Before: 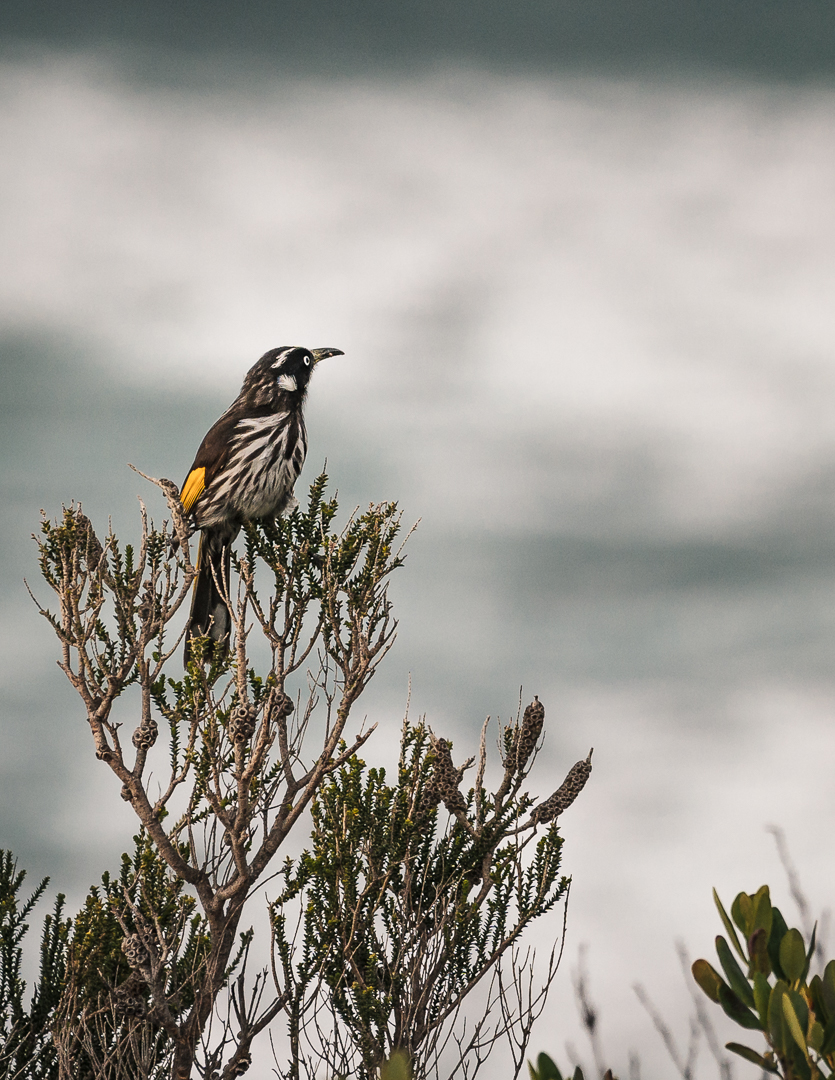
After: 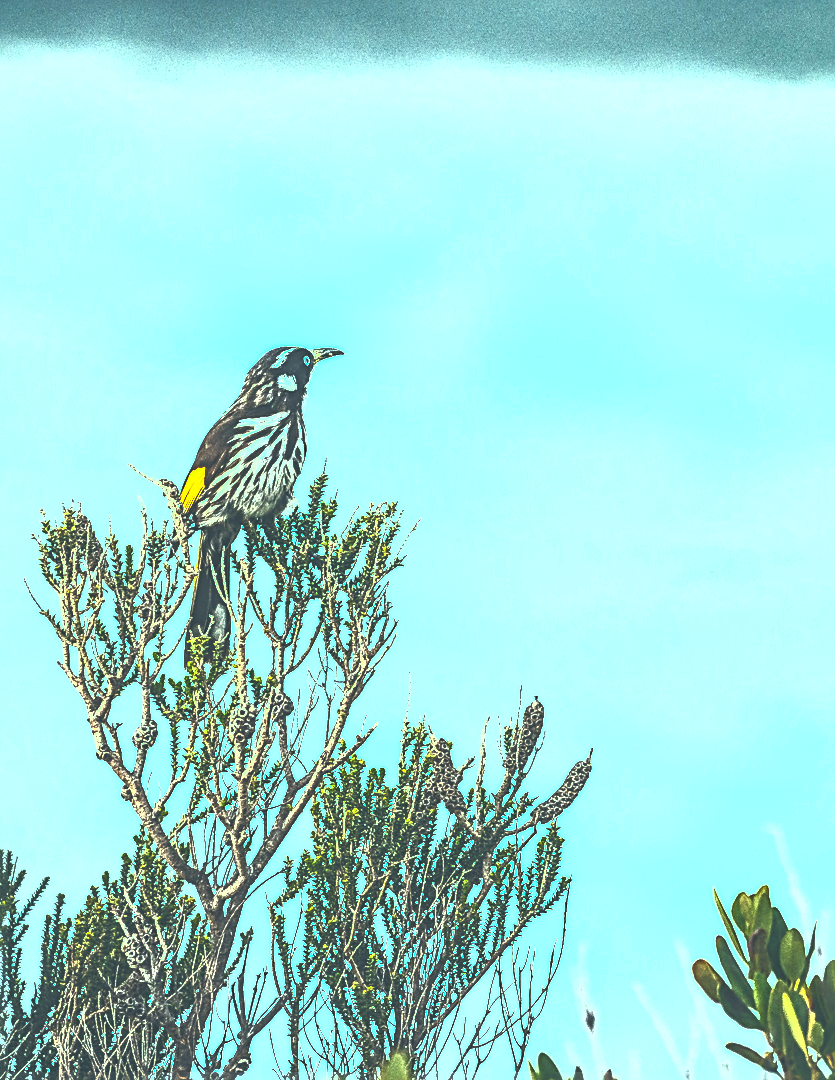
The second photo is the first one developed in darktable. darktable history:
tone equalizer: -8 EV -0.417 EV, -7 EV -0.389 EV, -6 EV -0.333 EV, -5 EV -0.222 EV, -3 EV 0.222 EV, -2 EV 0.333 EV, -1 EV 0.389 EV, +0 EV 0.417 EV, edges refinement/feathering 500, mask exposure compensation -1.57 EV, preserve details no
levels: levels [0, 0.474, 0.947]
exposure: black level correction -0.03, compensate highlight preservation false
local contrast: highlights 55%, shadows 52%, detail 130%, midtone range 0.452
sharpen: radius 3.119
contrast brightness saturation: contrast 1, brightness 1, saturation 1
color balance: mode lift, gamma, gain (sRGB), lift [0.997, 0.979, 1.021, 1.011], gamma [1, 1.084, 0.916, 0.998], gain [1, 0.87, 1.13, 1.101], contrast 4.55%, contrast fulcrum 38.24%, output saturation 104.09%
